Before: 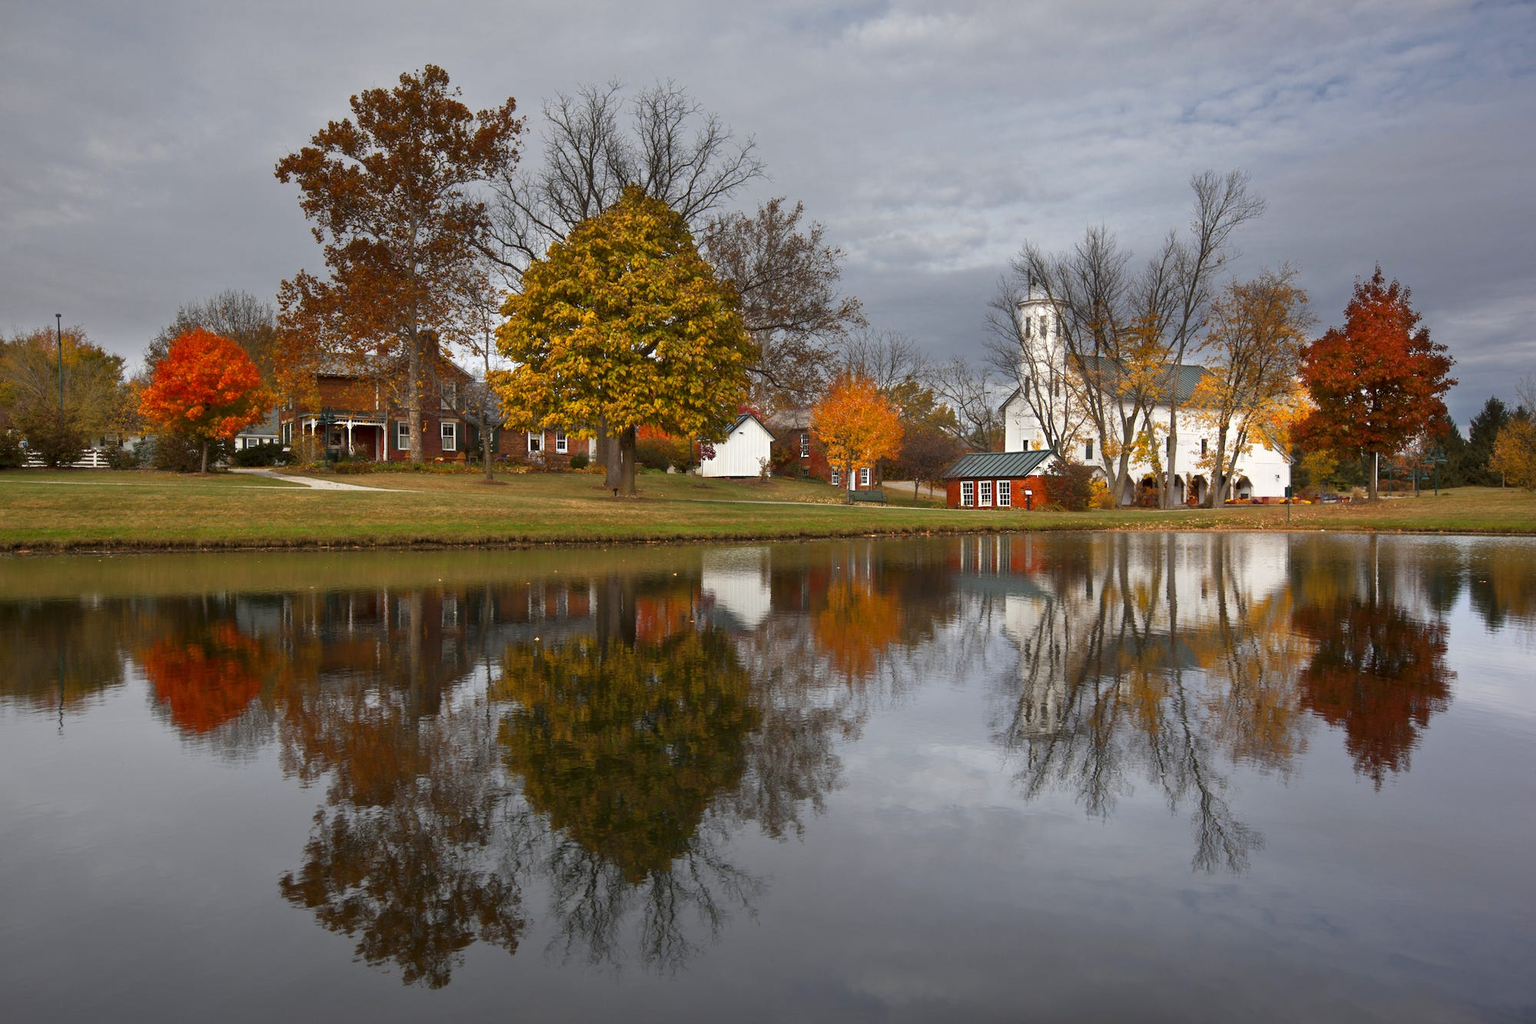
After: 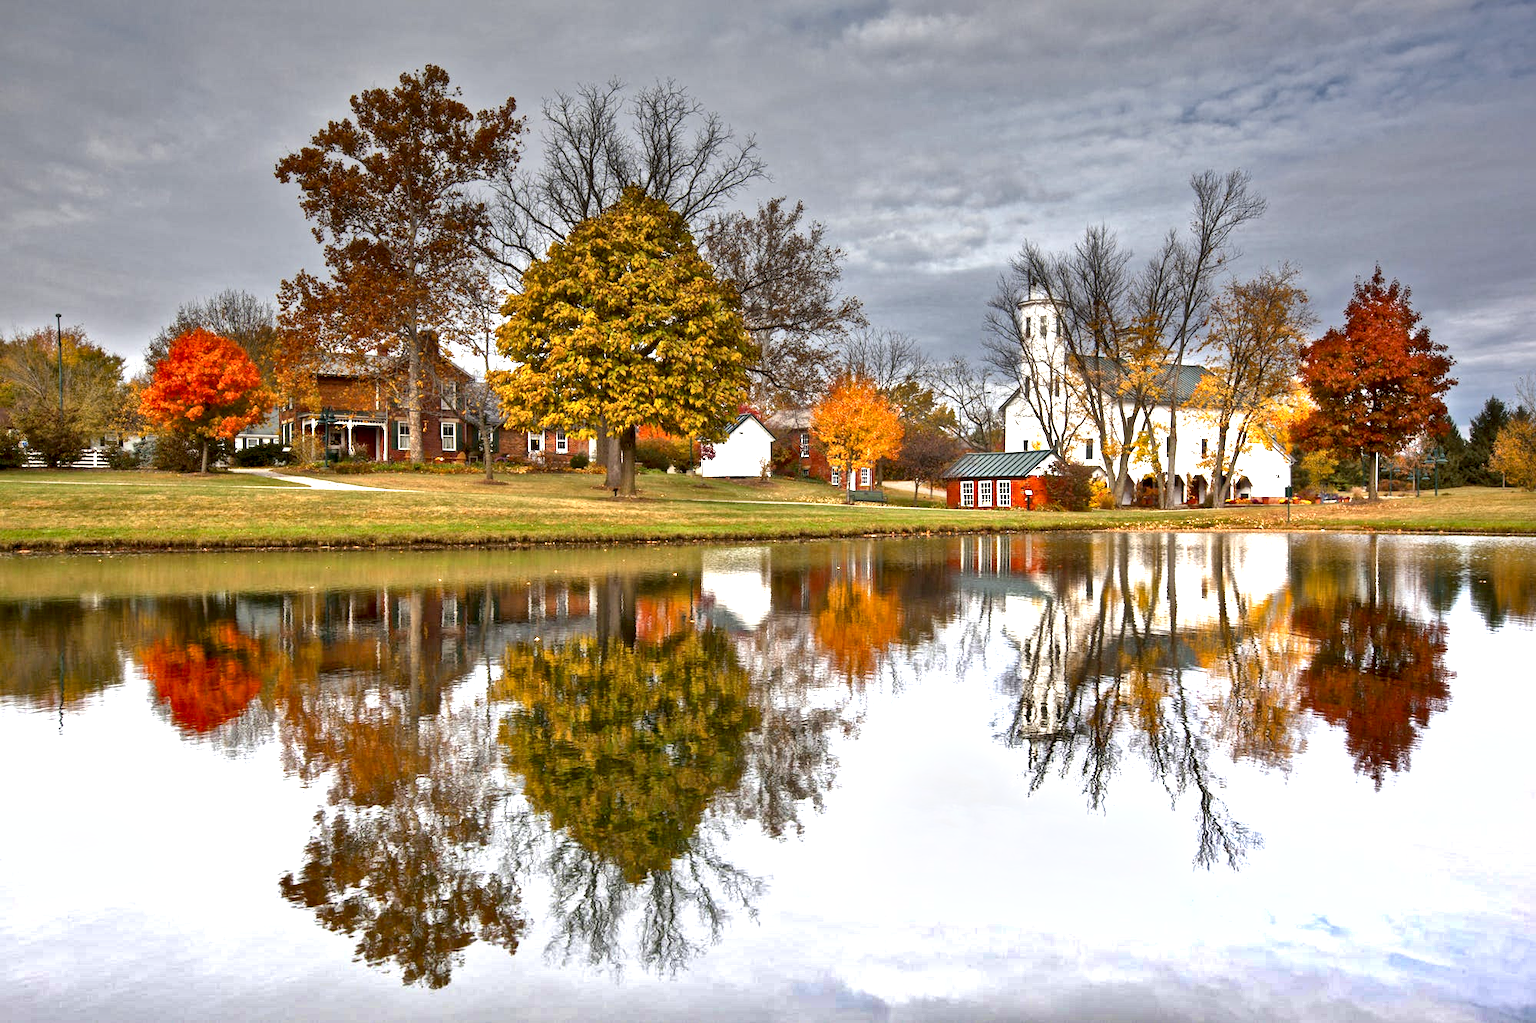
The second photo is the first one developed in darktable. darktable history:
graduated density: density -3.9 EV
exposure: black level correction 0.004, exposure 0.014 EV, compensate highlight preservation false
local contrast: mode bilateral grid, contrast 20, coarseness 19, detail 163%, midtone range 0.2
shadows and highlights: soften with gaussian
